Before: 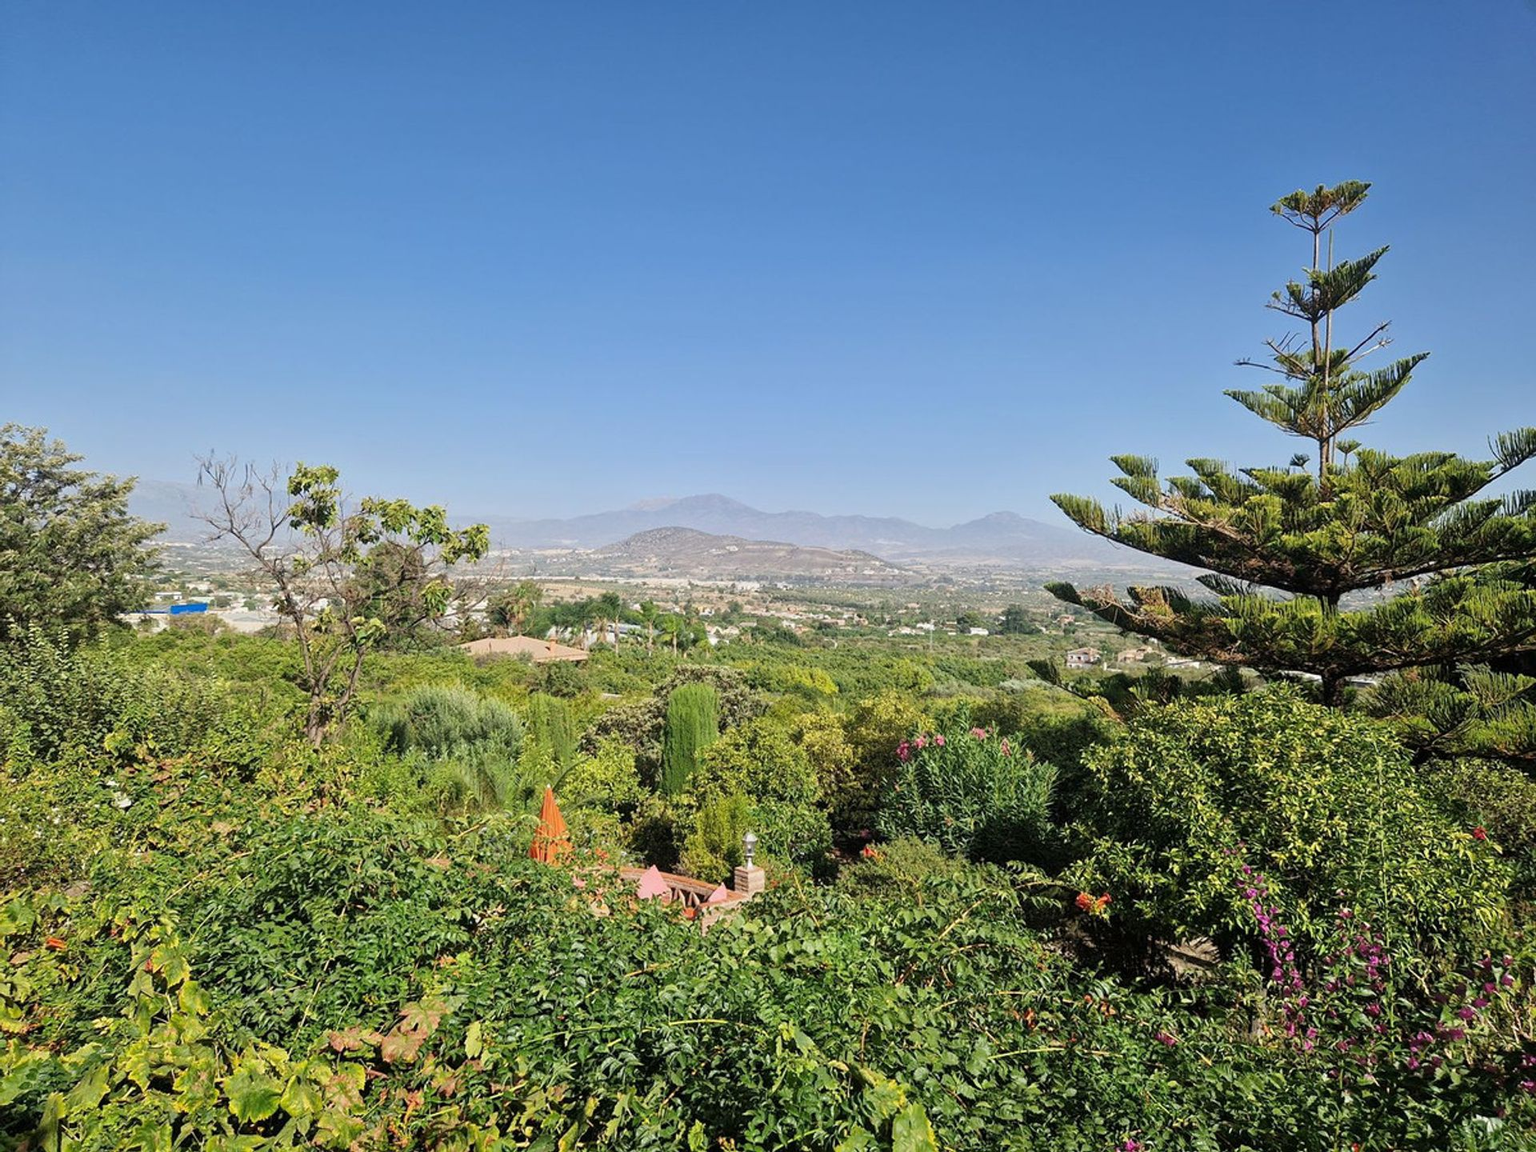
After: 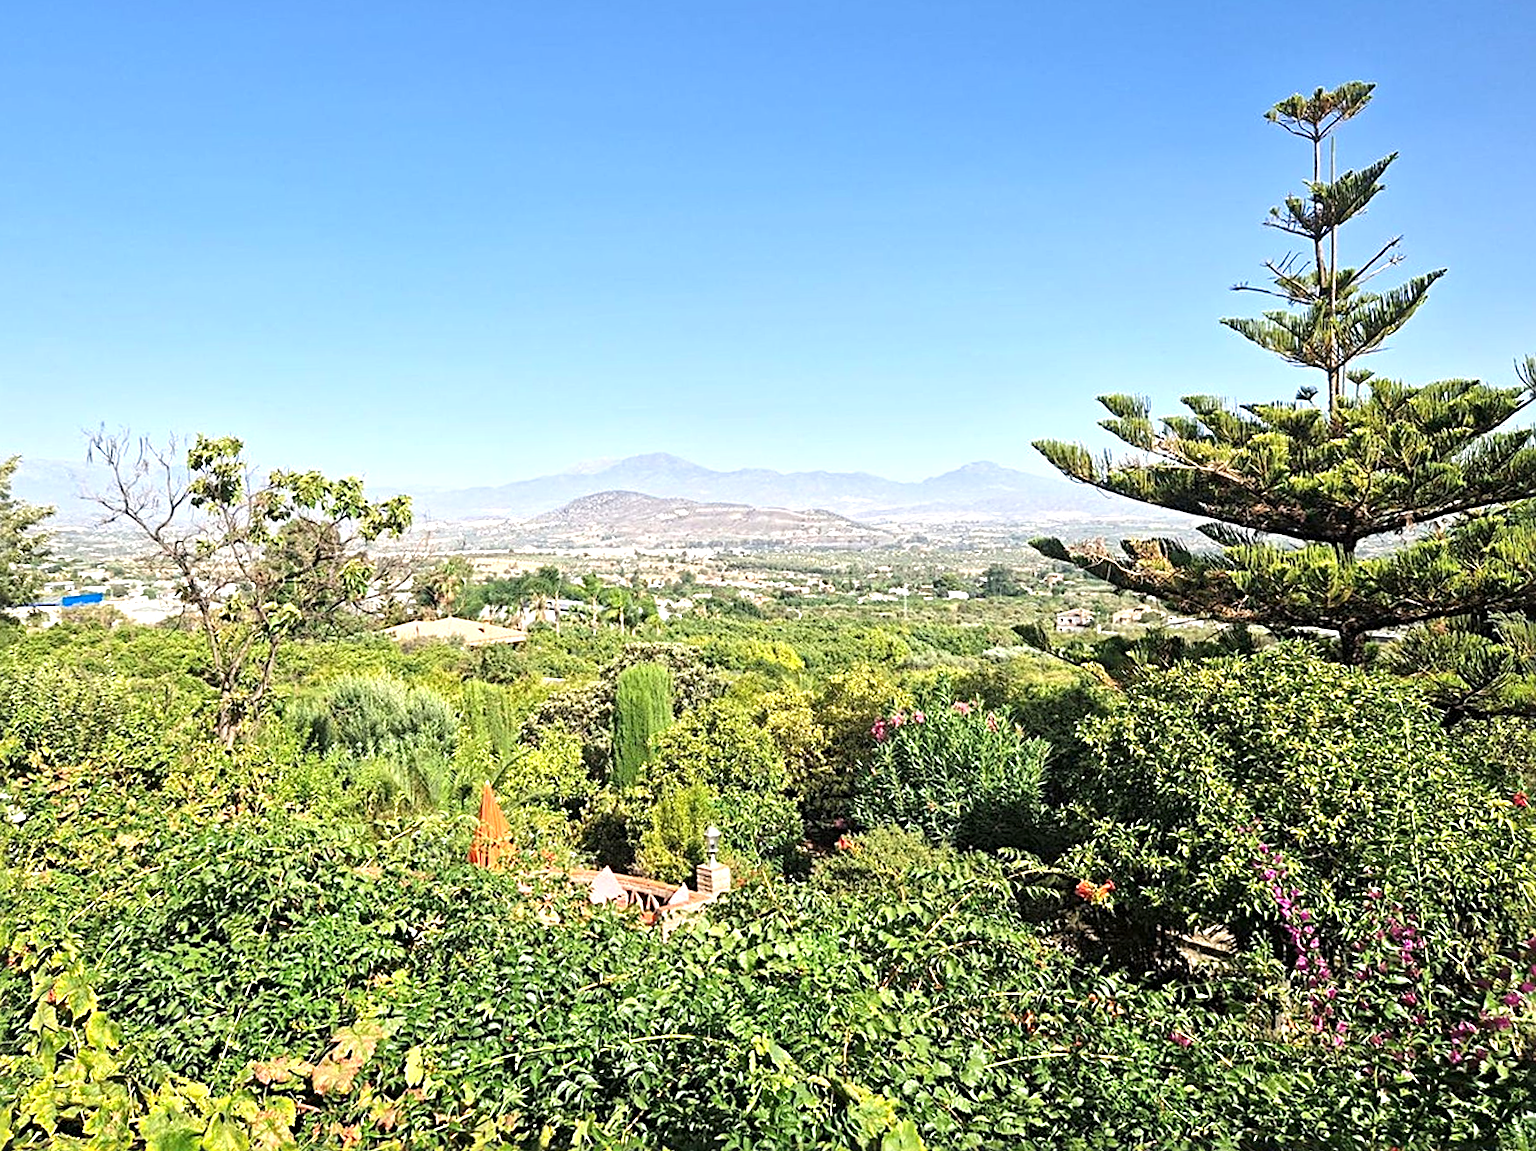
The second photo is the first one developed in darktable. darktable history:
exposure: black level correction 0, exposure 0.9 EV, compensate highlight preservation false
sharpen: radius 4
crop and rotate: angle 1.96°, left 5.673%, top 5.673%
